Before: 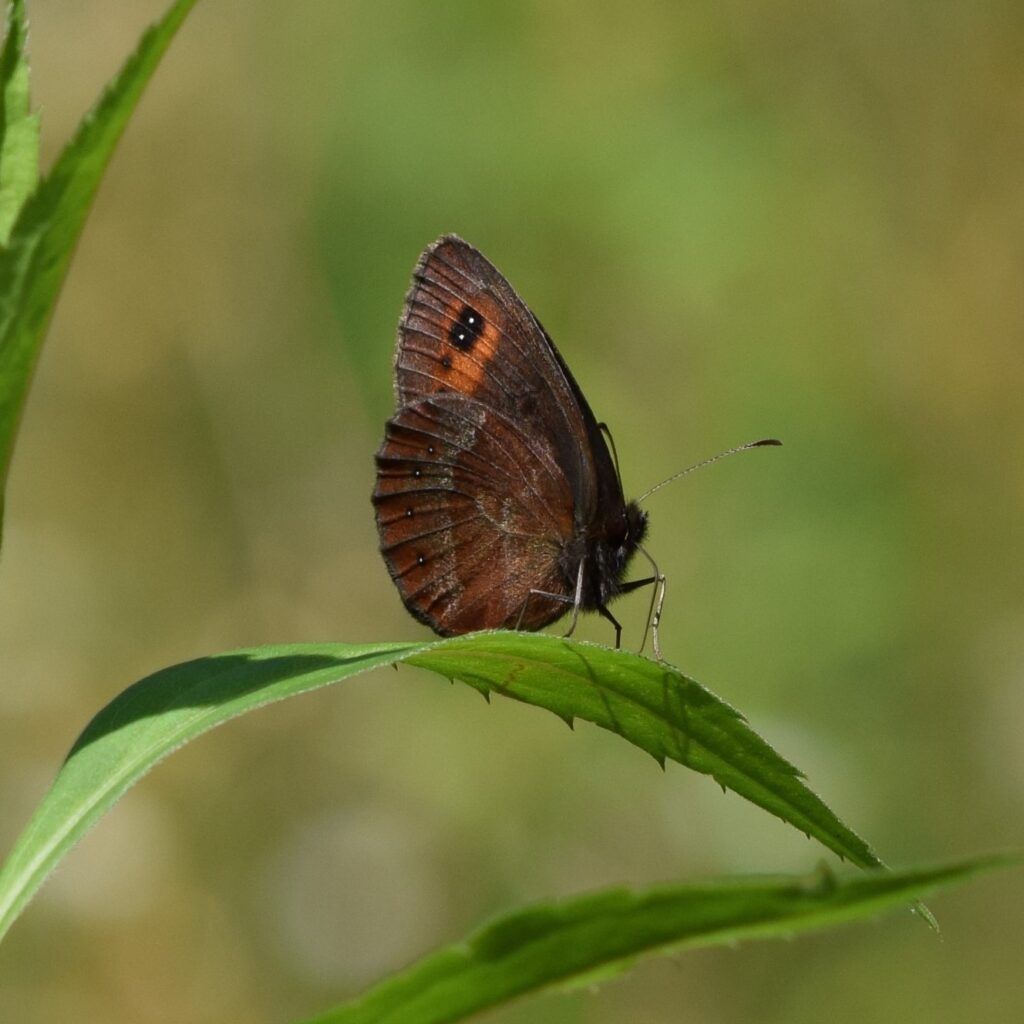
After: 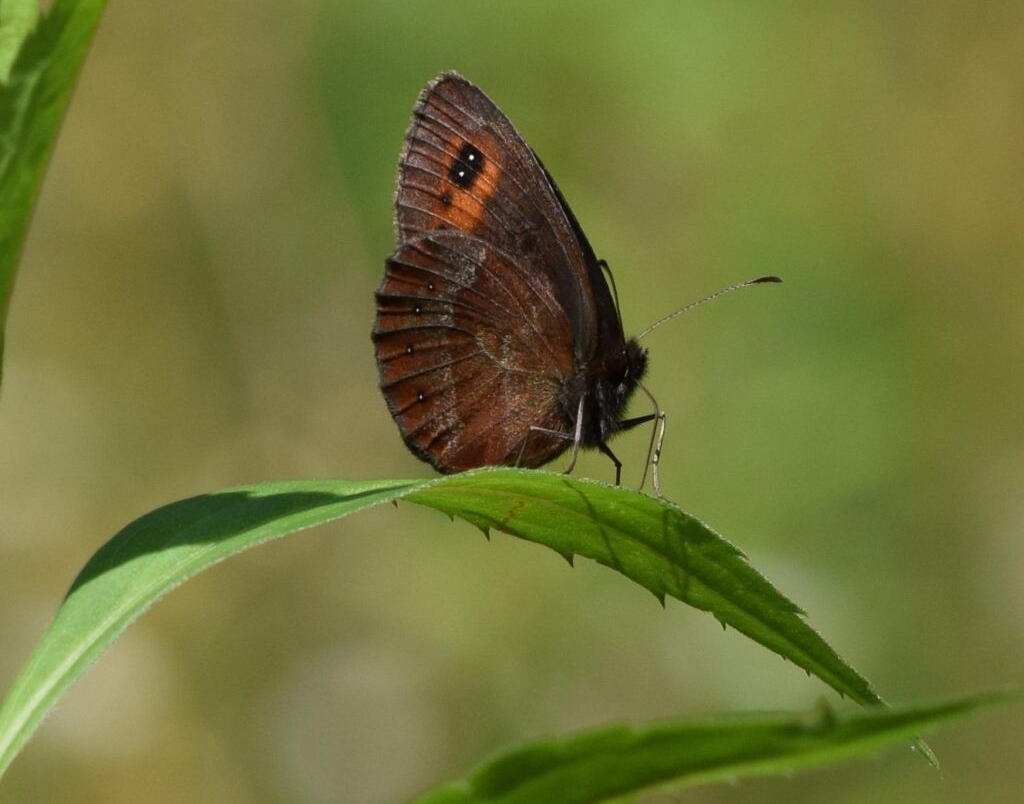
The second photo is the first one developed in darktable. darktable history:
crop and rotate: top 15.96%, bottom 5.495%
shadows and highlights: shadows -26.13, highlights 50, soften with gaussian
